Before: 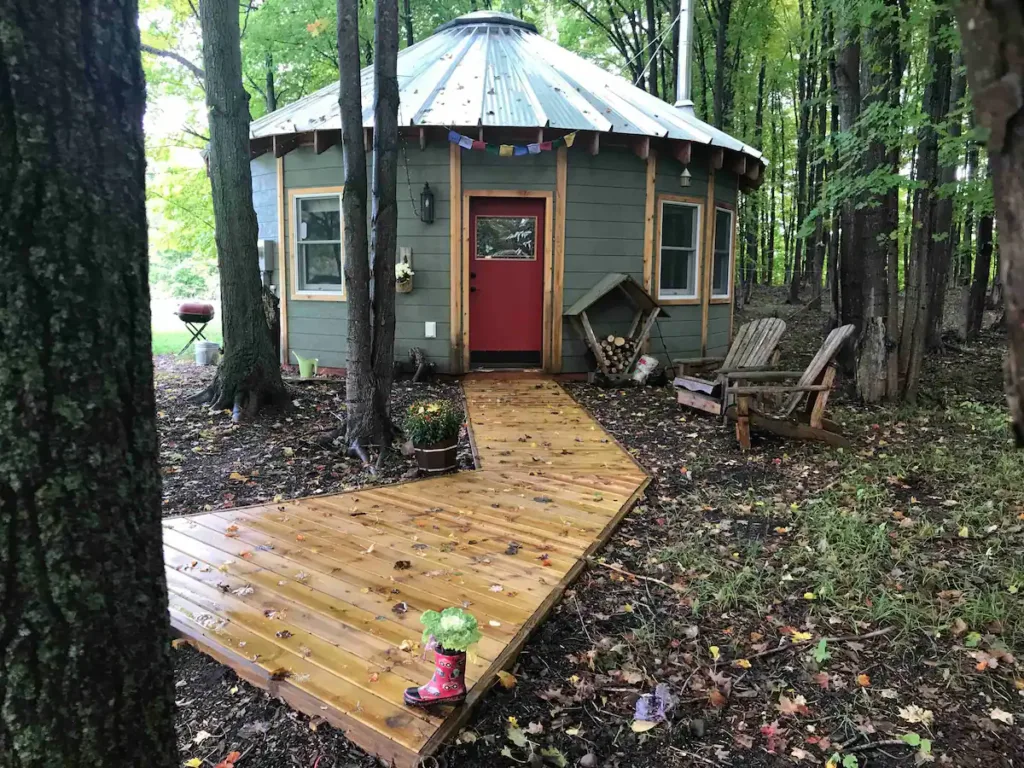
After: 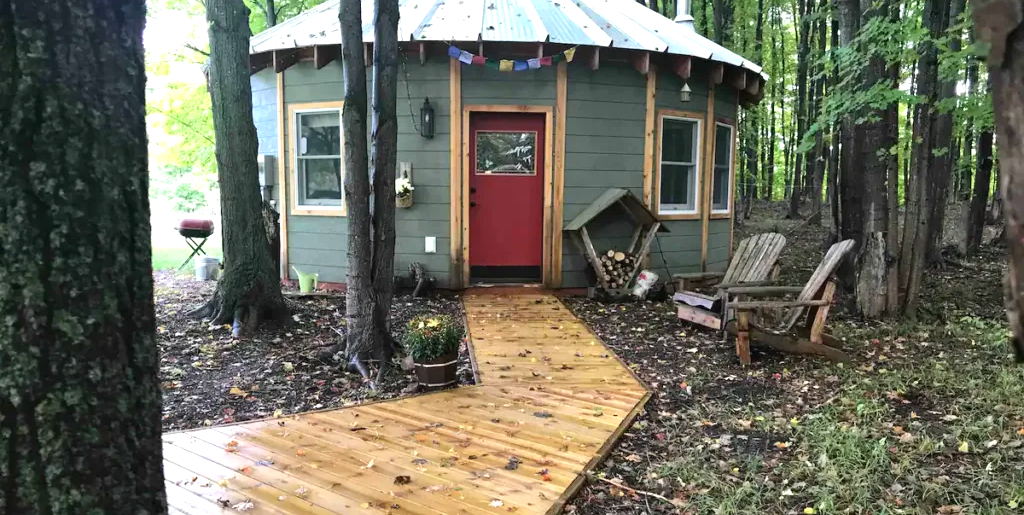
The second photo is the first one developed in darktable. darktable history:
crop: top 11.172%, bottom 21.65%
exposure: black level correction 0, exposure 0.498 EV, compensate highlight preservation false
